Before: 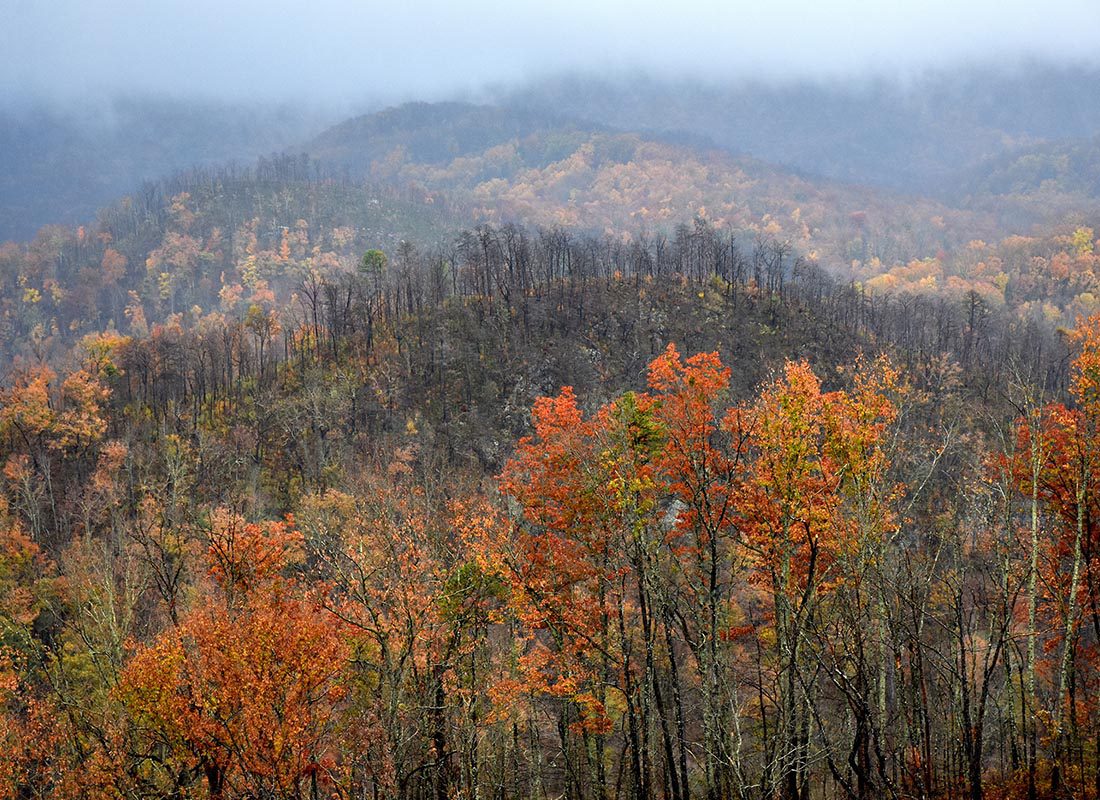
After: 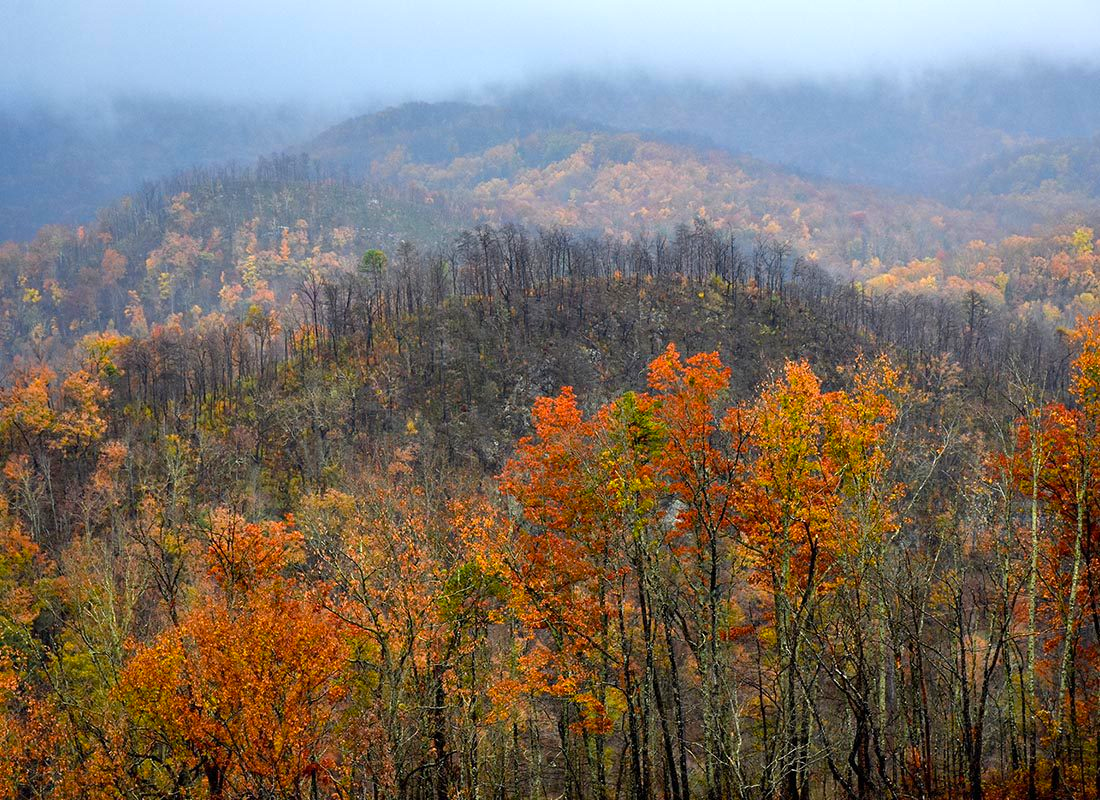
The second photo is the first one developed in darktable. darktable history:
color balance rgb: linear chroma grading › global chroma 24.377%, perceptual saturation grading › global saturation 0.736%, global vibrance 9.63%
